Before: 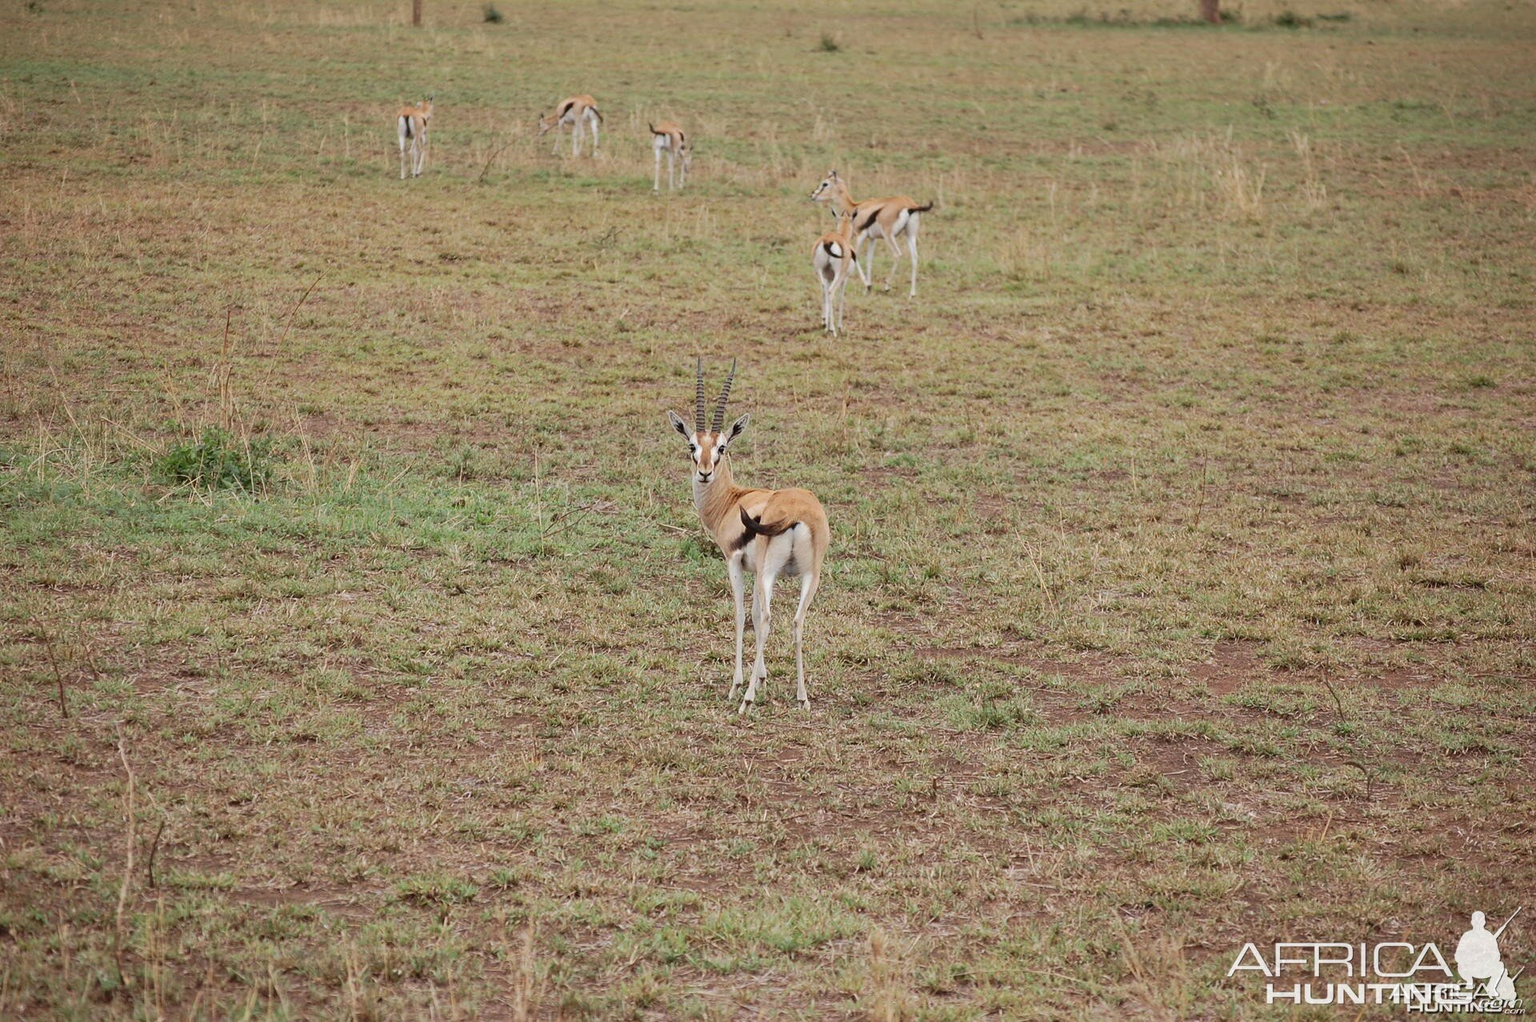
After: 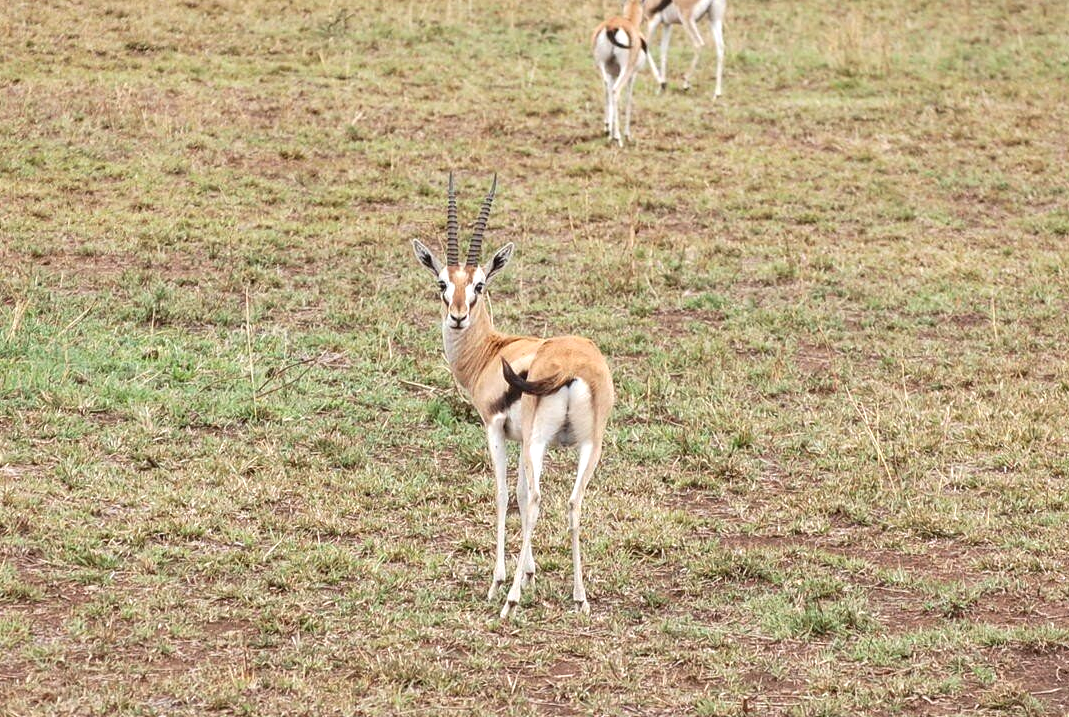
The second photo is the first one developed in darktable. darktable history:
local contrast: on, module defaults
crop and rotate: left 22.061%, top 21.509%, right 22.211%, bottom 22.341%
exposure: black level correction 0, exposure 0.595 EV, compensate highlight preservation false
